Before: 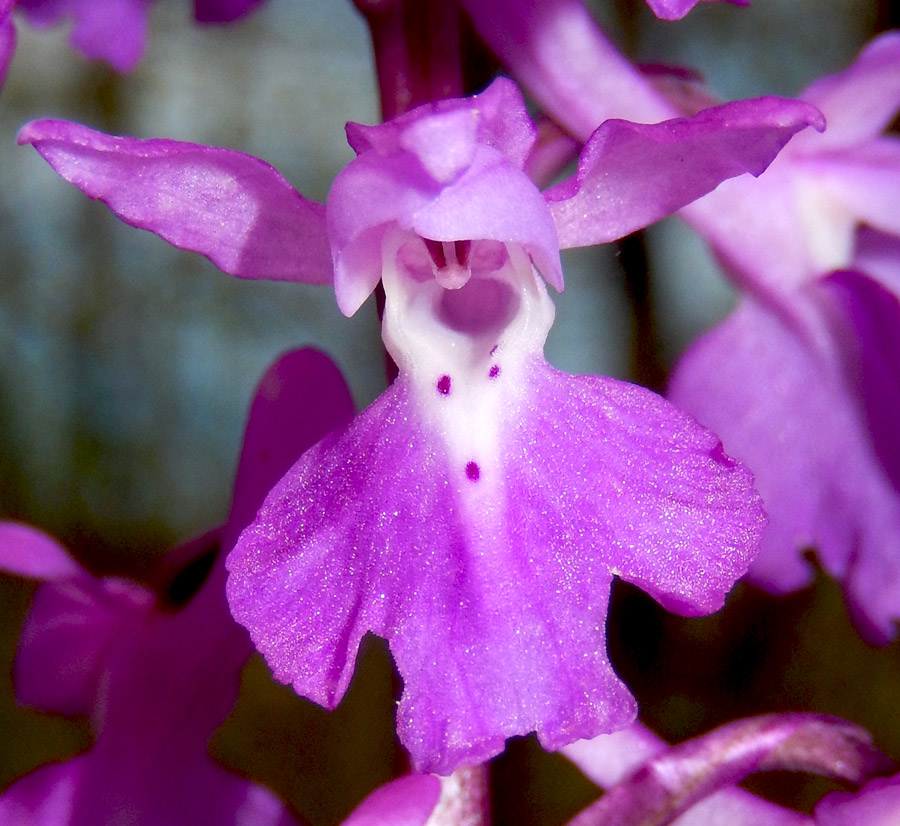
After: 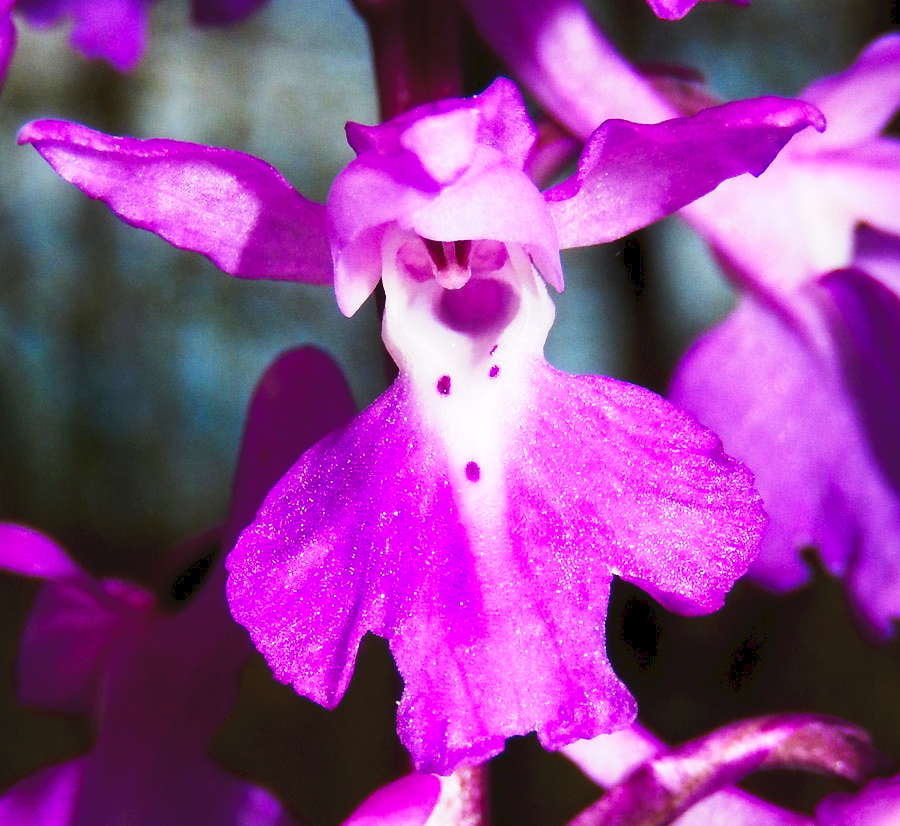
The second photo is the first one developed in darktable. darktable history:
tone curve: curves: ch0 [(0, 0) (0.003, 0.06) (0.011, 0.059) (0.025, 0.065) (0.044, 0.076) (0.069, 0.088) (0.1, 0.102) (0.136, 0.116) (0.177, 0.137) (0.224, 0.169) (0.277, 0.214) (0.335, 0.271) (0.399, 0.356) (0.468, 0.459) (0.543, 0.579) (0.623, 0.705) (0.709, 0.823) (0.801, 0.918) (0.898, 0.963) (1, 1)], preserve colors none
